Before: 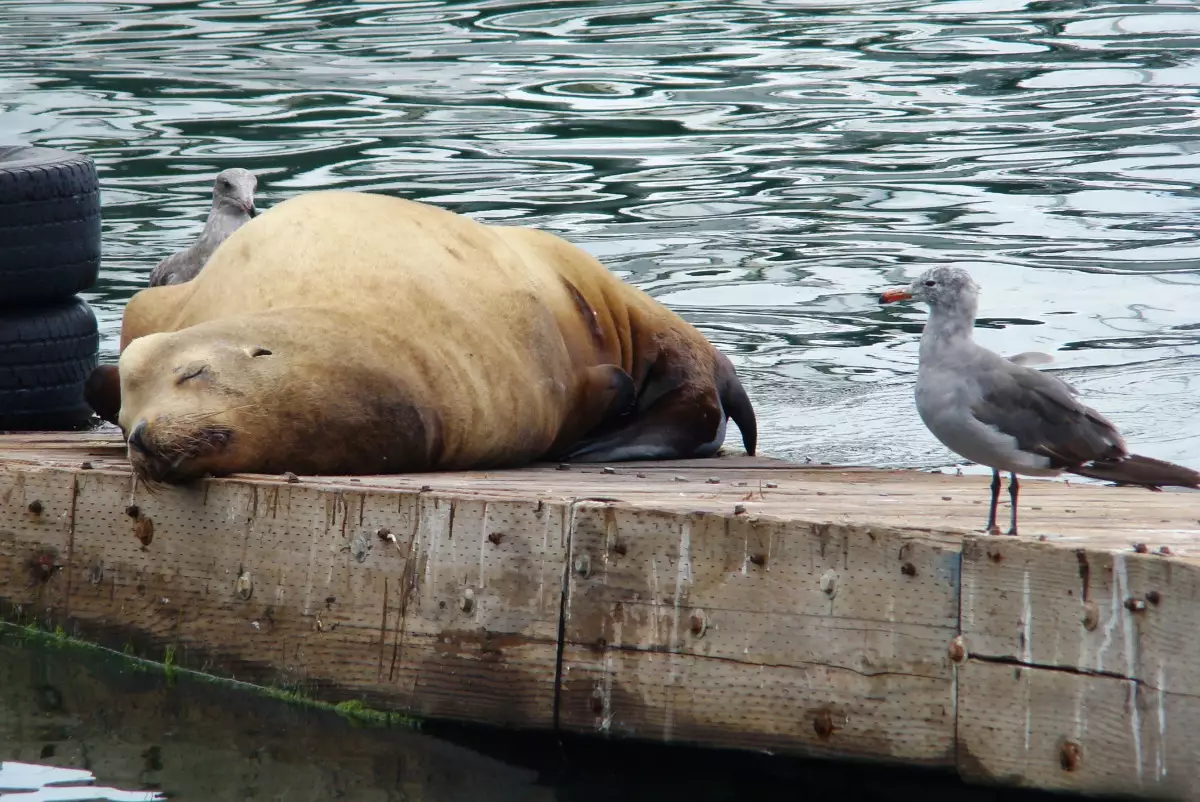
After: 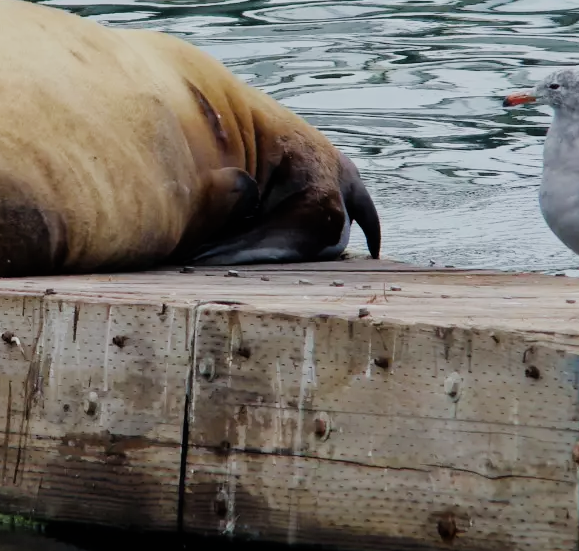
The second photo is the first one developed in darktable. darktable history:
white balance: red 0.982, blue 1.018
crop: left 31.379%, top 24.658%, right 20.326%, bottom 6.628%
filmic rgb: black relative exposure -7.65 EV, white relative exposure 4.56 EV, hardness 3.61
